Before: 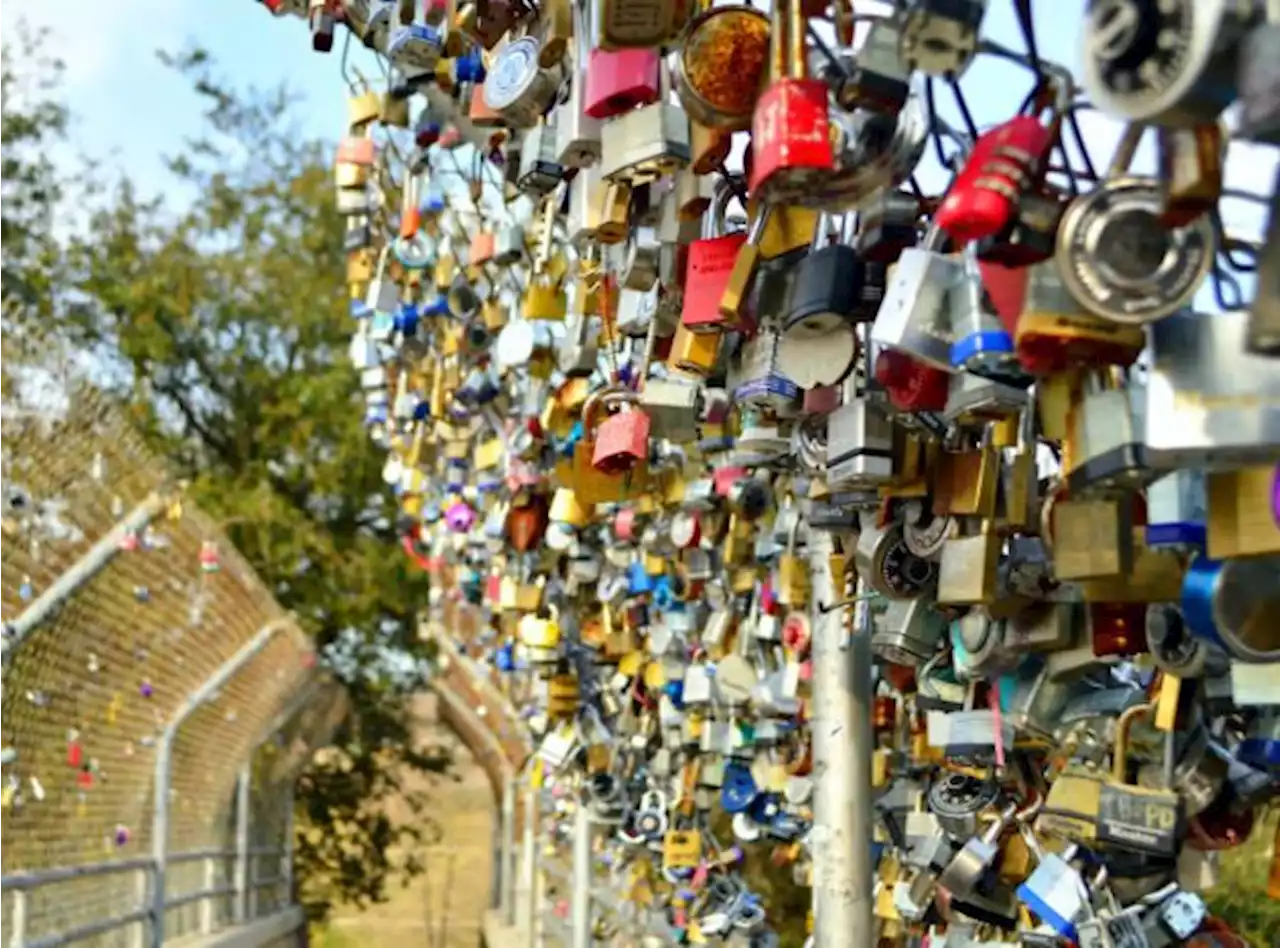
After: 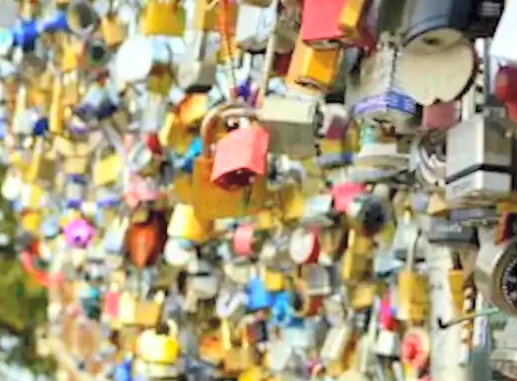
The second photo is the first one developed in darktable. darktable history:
crop: left 29.836%, top 29.972%, right 29.769%, bottom 29.816%
contrast brightness saturation: contrast 0.102, brightness 0.305, saturation 0.138
